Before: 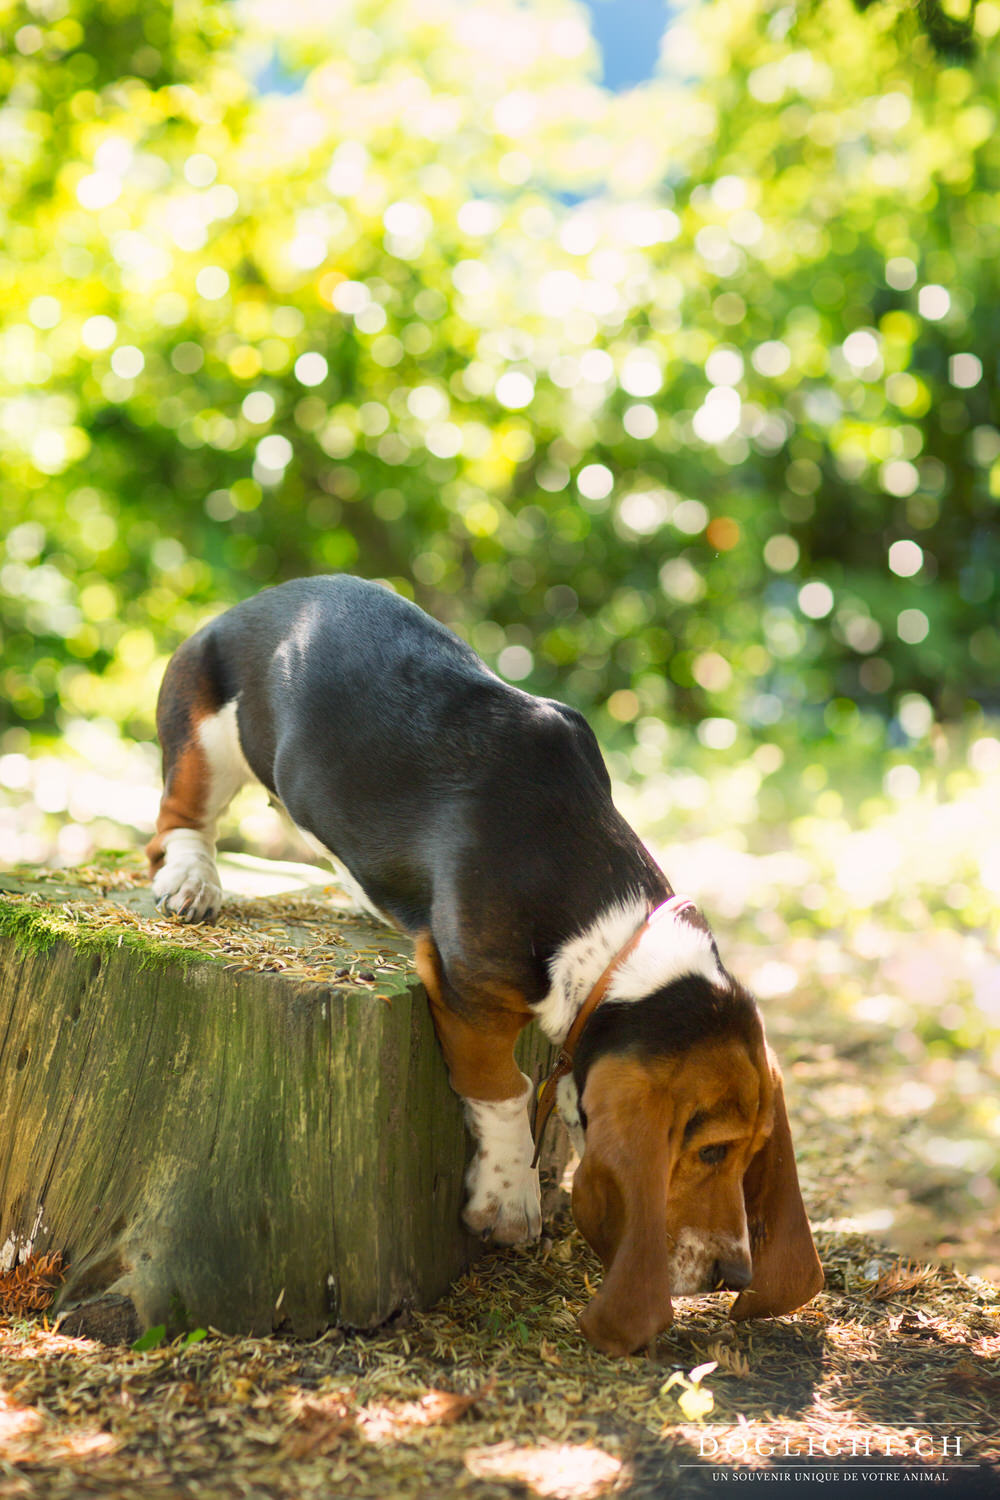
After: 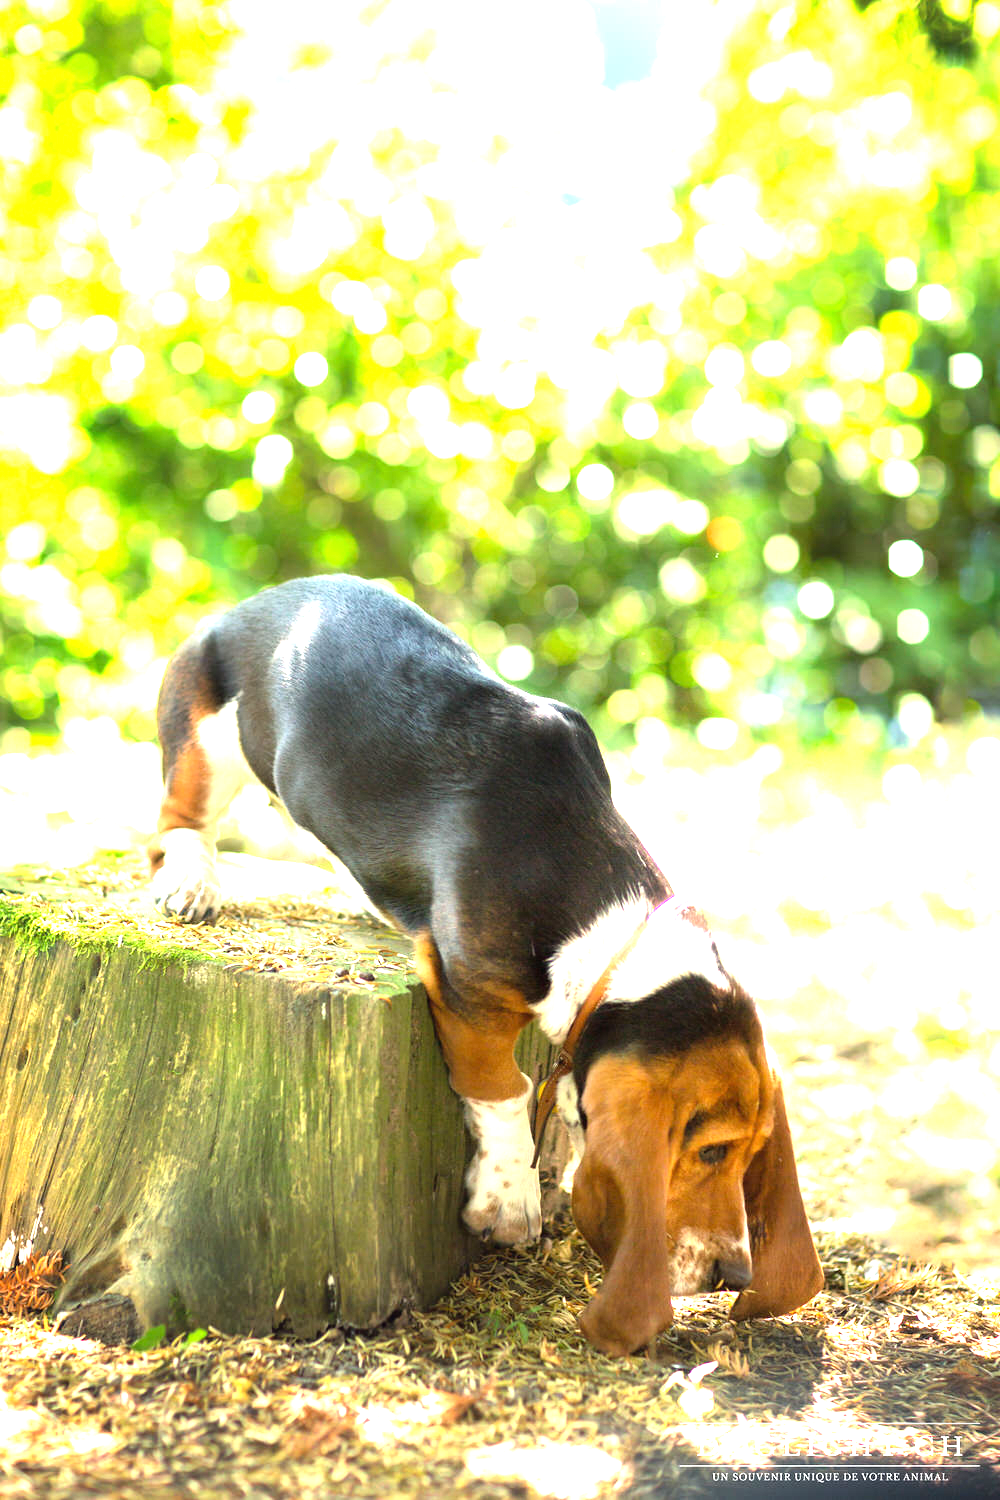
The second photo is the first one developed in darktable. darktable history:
tone equalizer: -8 EV -0.775 EV, -7 EV -0.709 EV, -6 EV -0.603 EV, -5 EV -0.417 EV, -3 EV 0.385 EV, -2 EV 0.6 EV, -1 EV 0.679 EV, +0 EV 0.728 EV
exposure: black level correction 0, exposure 0.897 EV, compensate highlight preservation false
